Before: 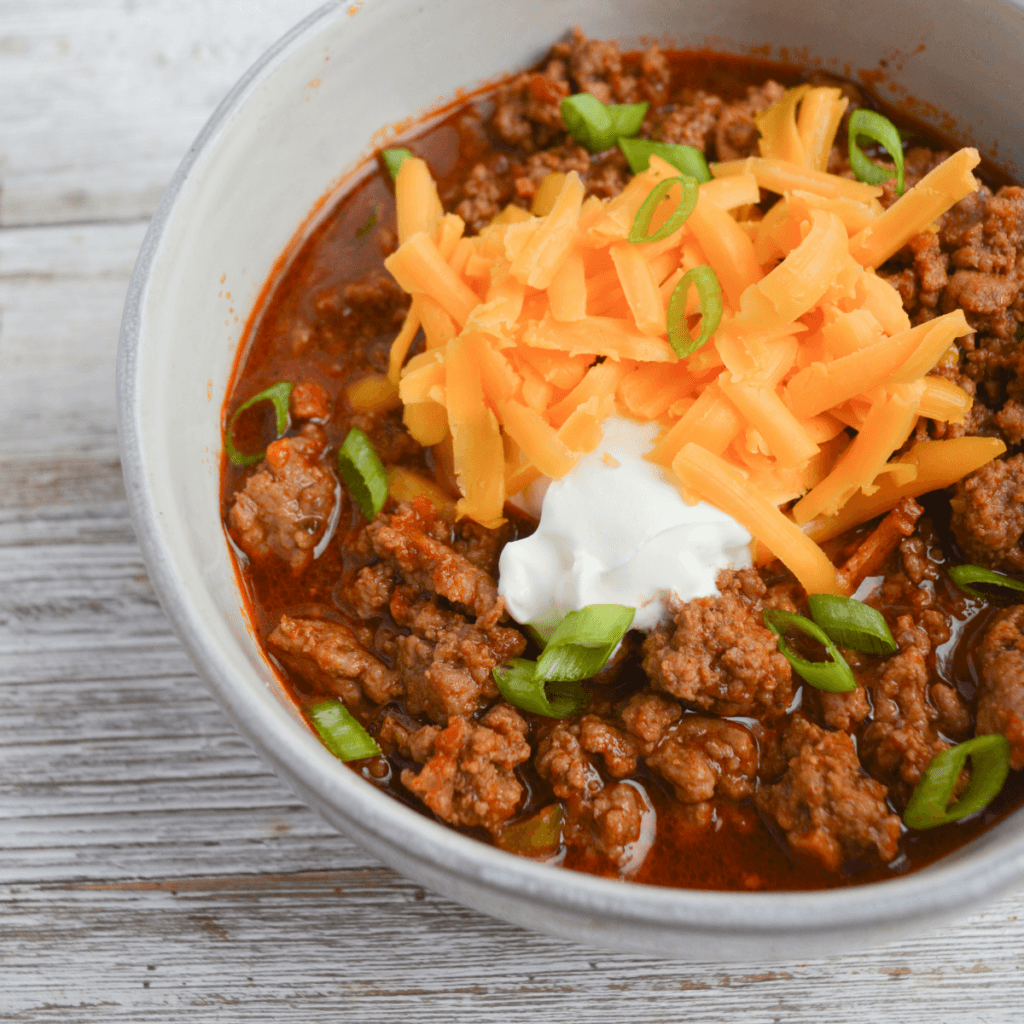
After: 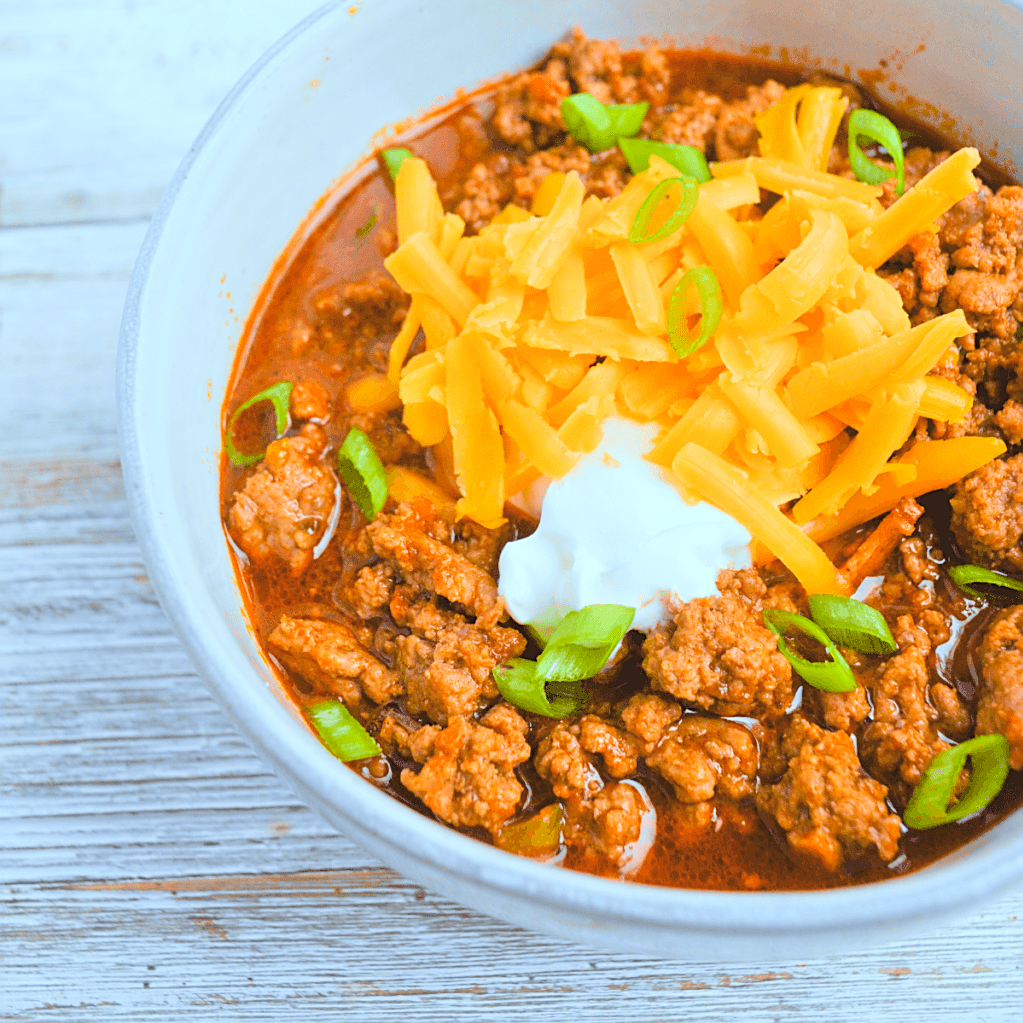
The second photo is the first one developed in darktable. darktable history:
sharpen: on, module defaults
contrast brightness saturation: contrast 0.14, brightness 0.21
tone equalizer: -8 EV 0.001 EV, -7 EV -0.004 EV, -6 EV 0.009 EV, -5 EV 0.032 EV, -4 EV 0.276 EV, -3 EV 0.644 EV, -2 EV 0.584 EV, -1 EV 0.187 EV, +0 EV 0.024 EV
velvia: on, module defaults
color balance rgb: perceptual saturation grading › global saturation 25%, perceptual brilliance grading › mid-tones 10%, perceptual brilliance grading › shadows 15%, global vibrance 20%
color calibration: illuminant F (fluorescent), F source F9 (Cool White Deluxe 4150 K) – high CRI, x 0.374, y 0.373, temperature 4158.34 K
